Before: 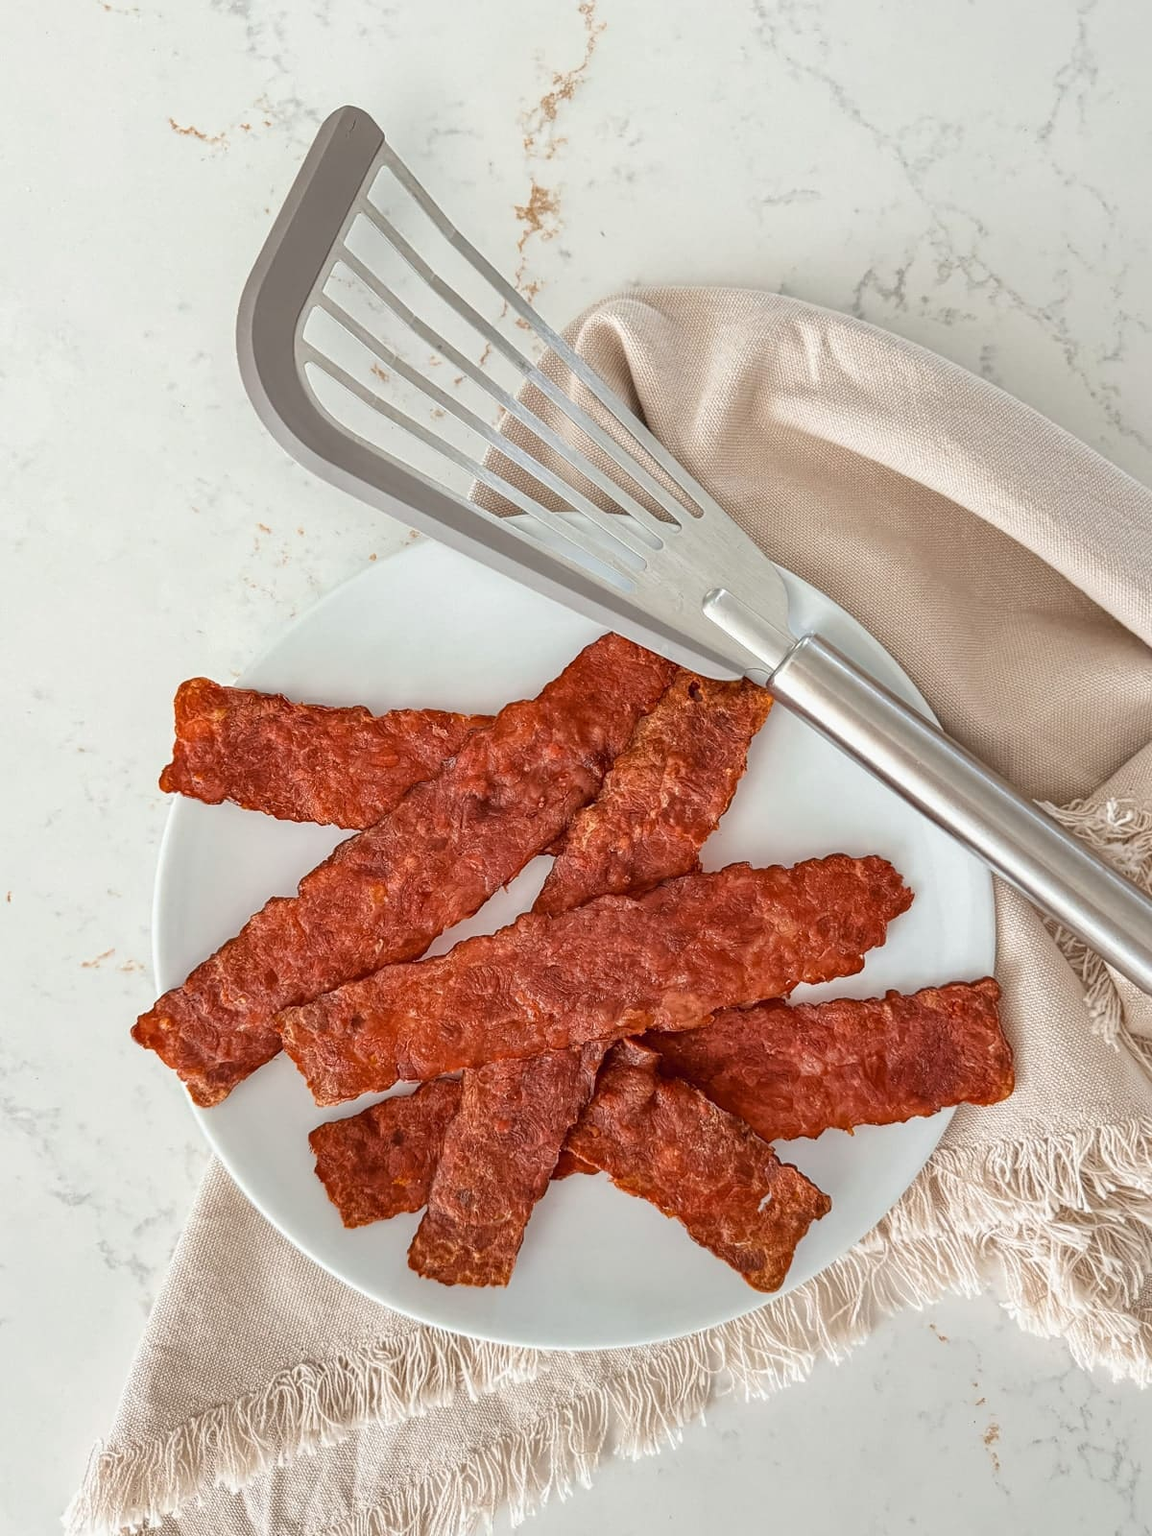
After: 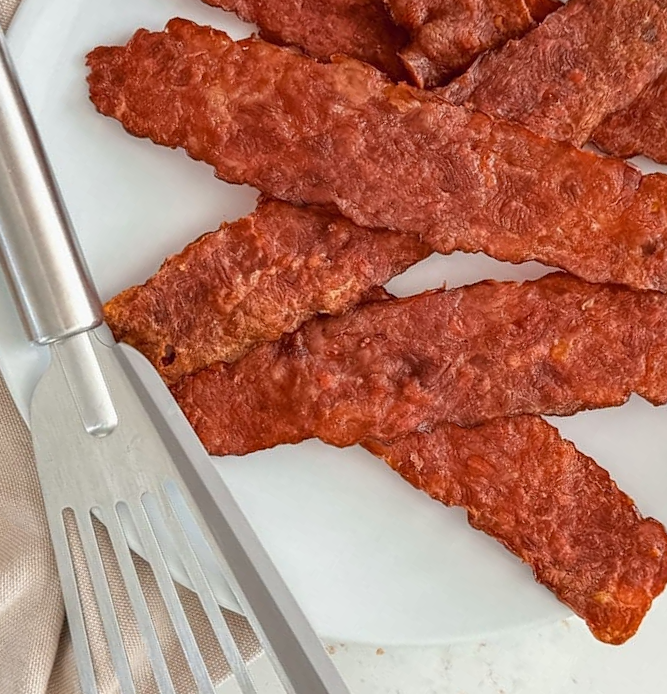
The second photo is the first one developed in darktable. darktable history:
crop and rotate: angle 148.22°, left 9.204%, top 15.672%, right 4.408%, bottom 16.905%
